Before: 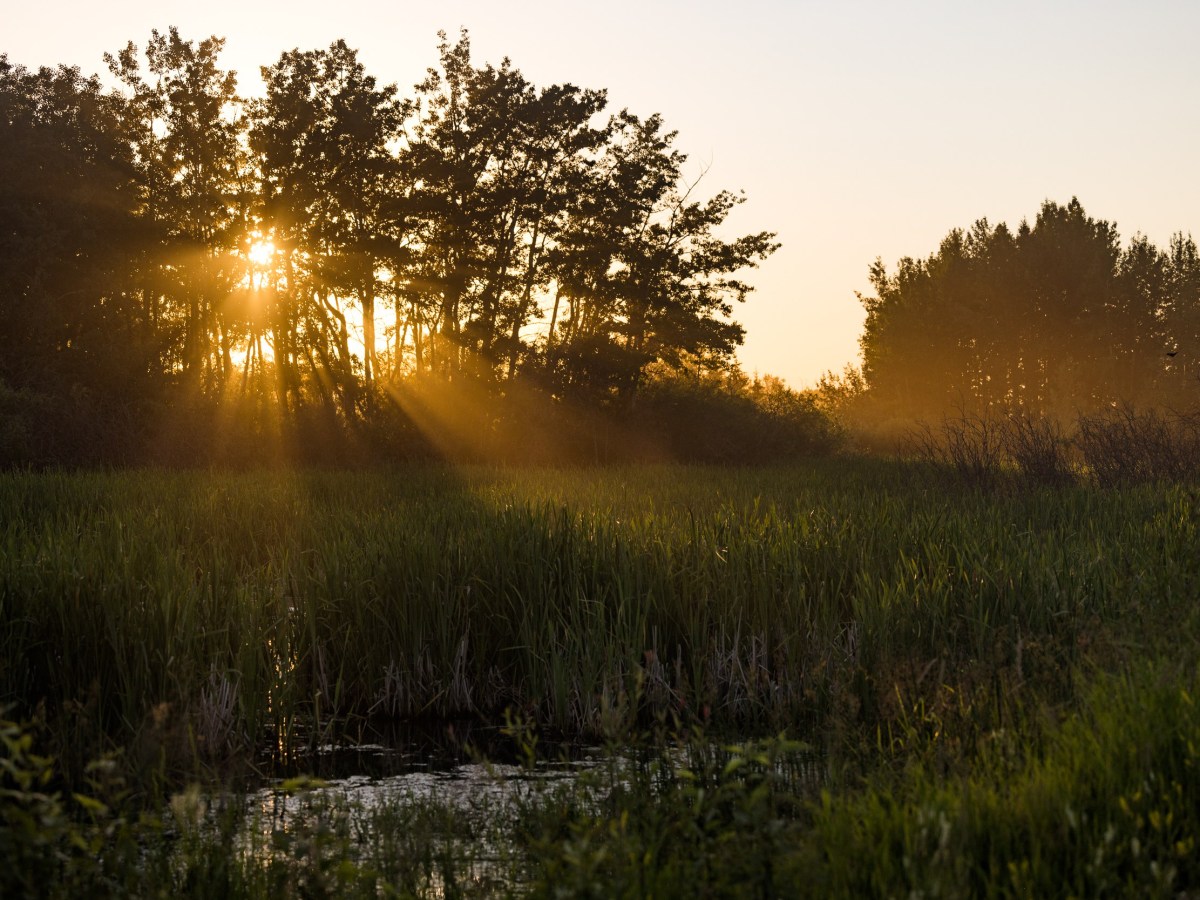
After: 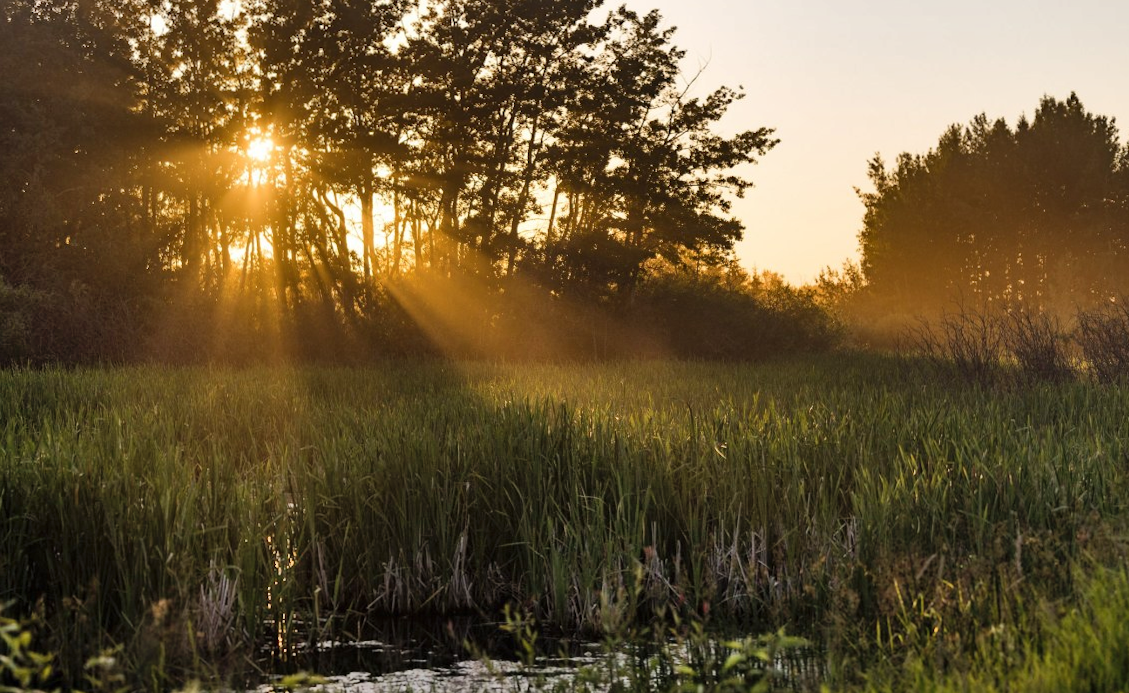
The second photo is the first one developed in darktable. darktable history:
crop and rotate: angle 0.083°, top 11.535%, right 5.71%, bottom 11.275%
shadows and highlights: shadows 59.91, shadows color adjustment 99.13%, highlights color adjustment 0.434%, soften with gaussian
